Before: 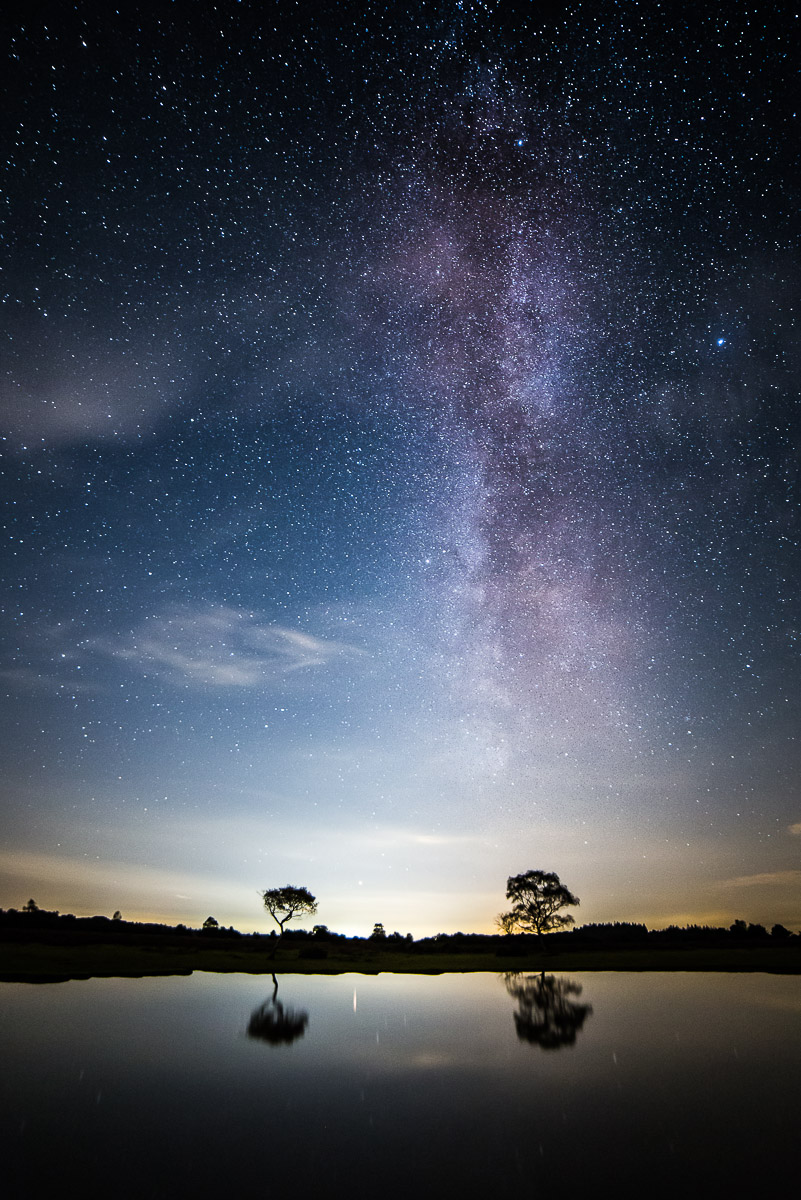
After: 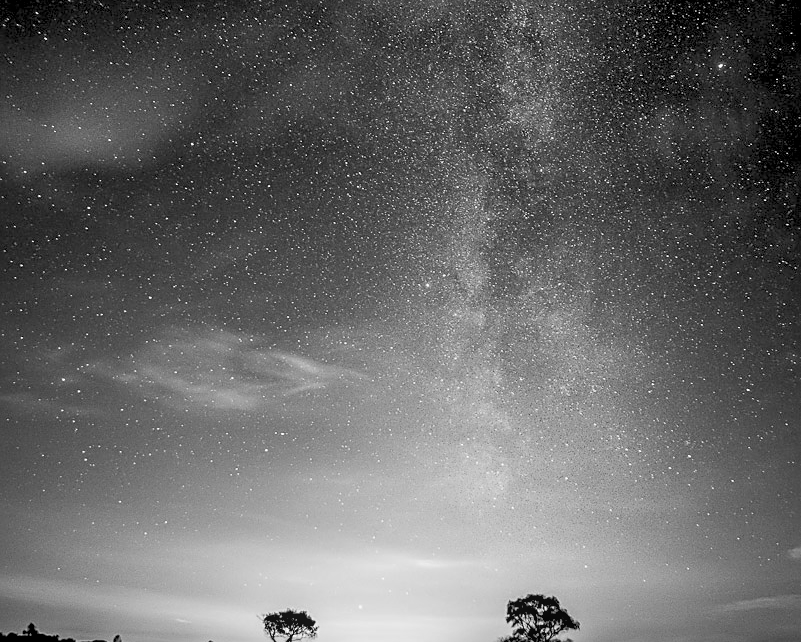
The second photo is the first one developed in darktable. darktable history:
crop and rotate: top 23.043%, bottom 23.437%
sharpen: on, module defaults
monochrome: a -11.7, b 1.62, size 0.5, highlights 0.38
color balance rgb: perceptual saturation grading › global saturation 30%, global vibrance 20%
rgb levels: preserve colors sum RGB, levels [[0.038, 0.433, 0.934], [0, 0.5, 1], [0, 0.5, 1]]
local contrast: on, module defaults
